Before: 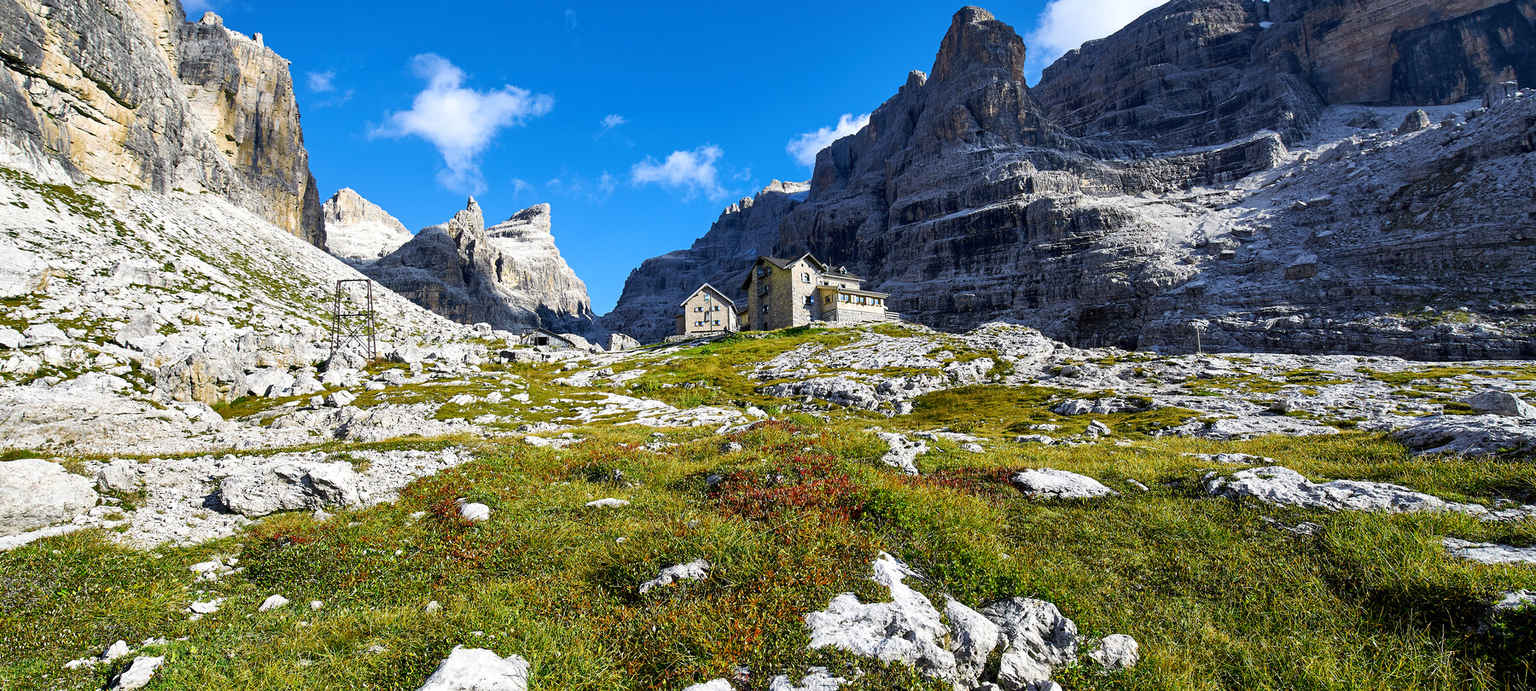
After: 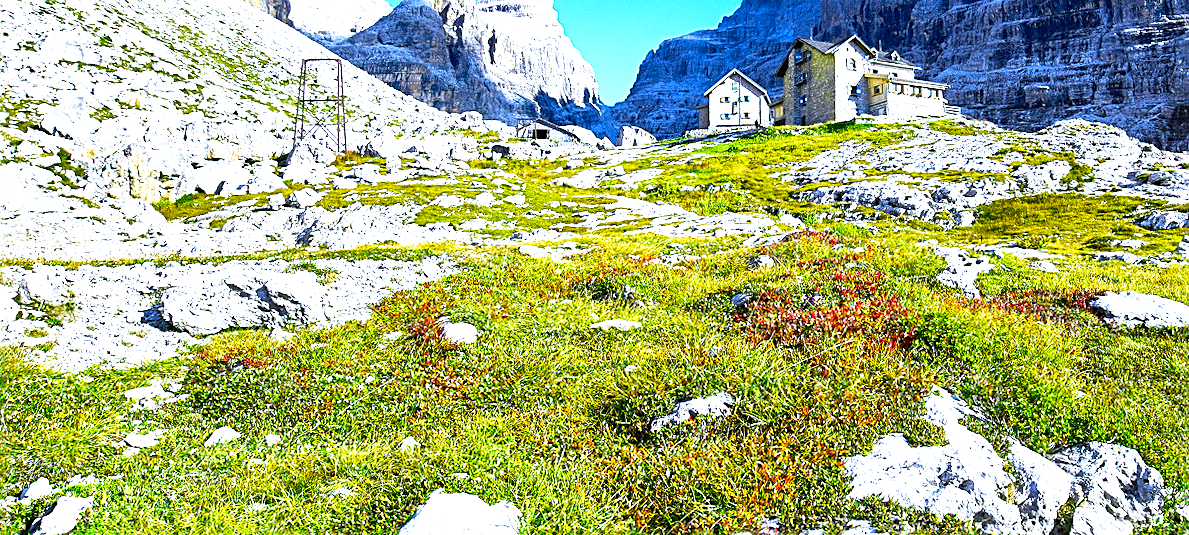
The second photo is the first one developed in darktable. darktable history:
crop and rotate: angle -0.82°, left 3.85%, top 31.828%, right 27.992%
sharpen: on, module defaults
white balance: red 0.926, green 1.003, blue 1.133
base curve: curves: ch0 [(0, 0) (0.688, 0.865) (1, 1)], preserve colors none
exposure: exposure 0.999 EV, compensate highlight preservation false
color correction: saturation 1.34
grain: coarseness 0.09 ISO
